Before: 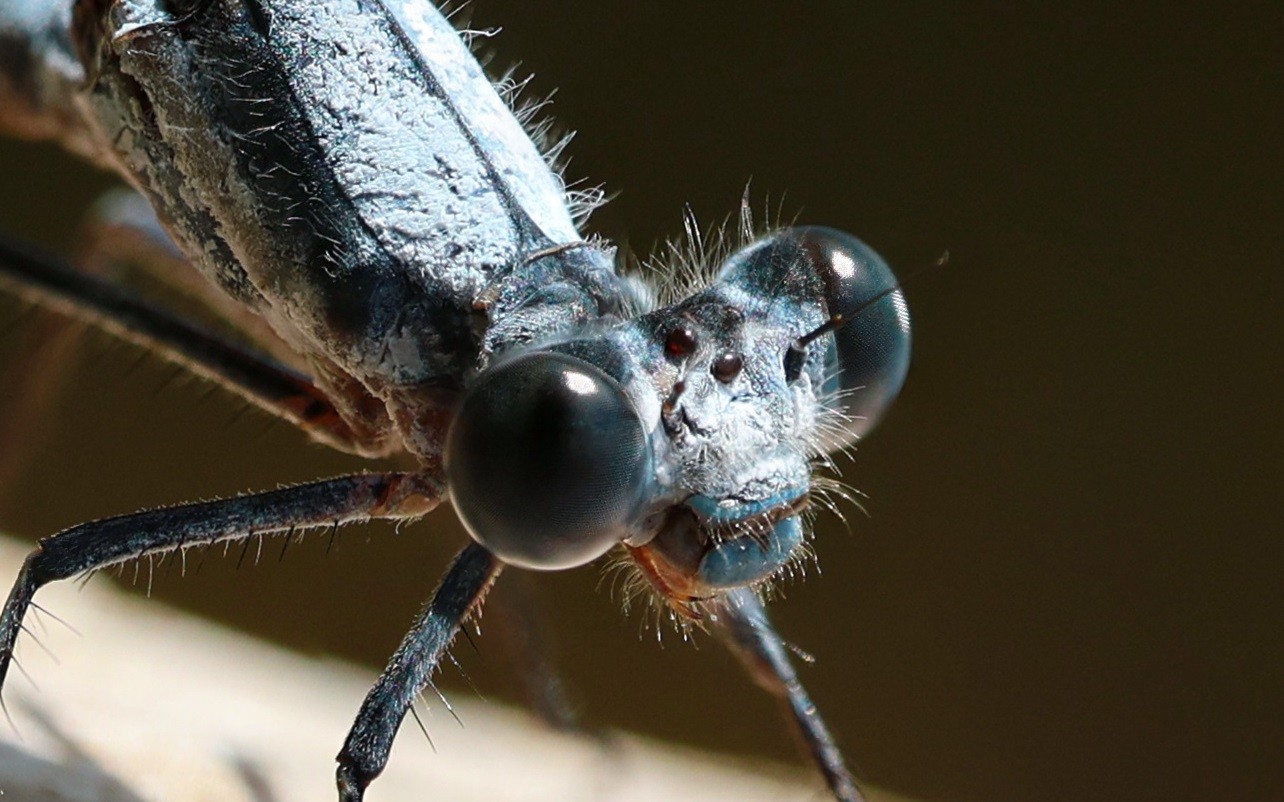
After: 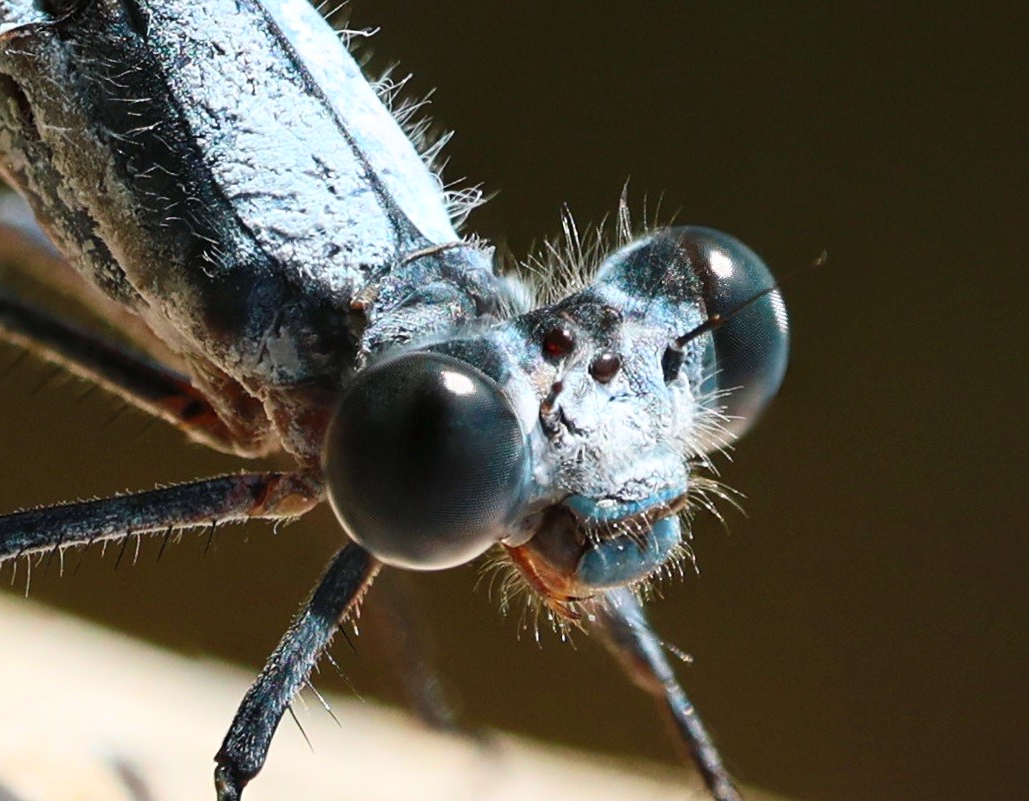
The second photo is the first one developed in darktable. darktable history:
contrast brightness saturation: contrast 0.2, brightness 0.15, saturation 0.14
crop and rotate: left 9.597%, right 10.195%
